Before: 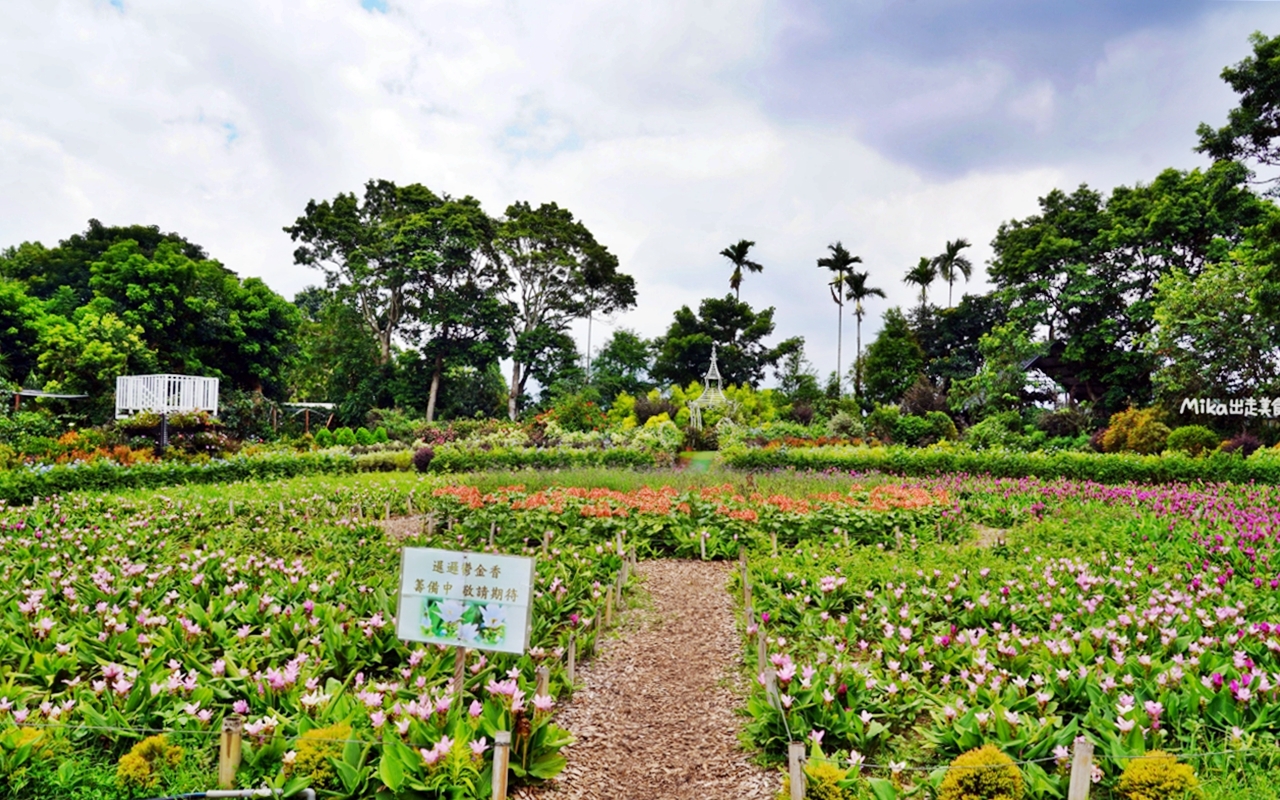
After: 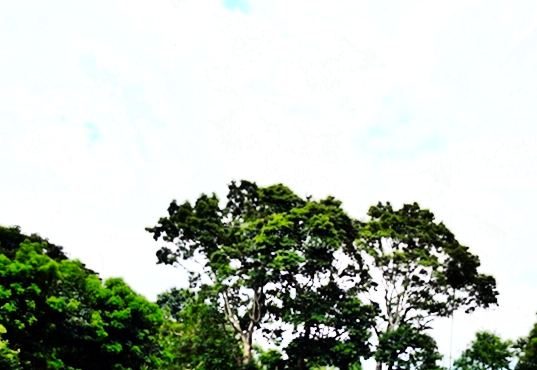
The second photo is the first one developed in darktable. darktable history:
rgb curve: curves: ch0 [(0, 0) (0.21, 0.15) (0.24, 0.21) (0.5, 0.75) (0.75, 0.96) (0.89, 0.99) (1, 1)]; ch1 [(0, 0.02) (0.21, 0.13) (0.25, 0.2) (0.5, 0.67) (0.75, 0.9) (0.89, 0.97) (1, 1)]; ch2 [(0, 0.02) (0.21, 0.13) (0.25, 0.2) (0.5, 0.67) (0.75, 0.9) (0.89, 0.97) (1, 1)], compensate middle gray true
crop and rotate: left 10.817%, top 0.062%, right 47.194%, bottom 53.626%
color zones: curves: ch0 [(0, 0.558) (0.143, 0.548) (0.286, 0.447) (0.429, 0.259) (0.571, 0.5) (0.714, 0.5) (0.857, 0.593) (1, 0.558)]; ch1 [(0, 0.543) (0.01, 0.544) (0.12, 0.492) (0.248, 0.458) (0.5, 0.534) (0.748, 0.5) (0.99, 0.469) (1, 0.543)]; ch2 [(0, 0.507) (0.143, 0.522) (0.286, 0.505) (0.429, 0.5) (0.571, 0.5) (0.714, 0.5) (0.857, 0.5) (1, 0.507)]
